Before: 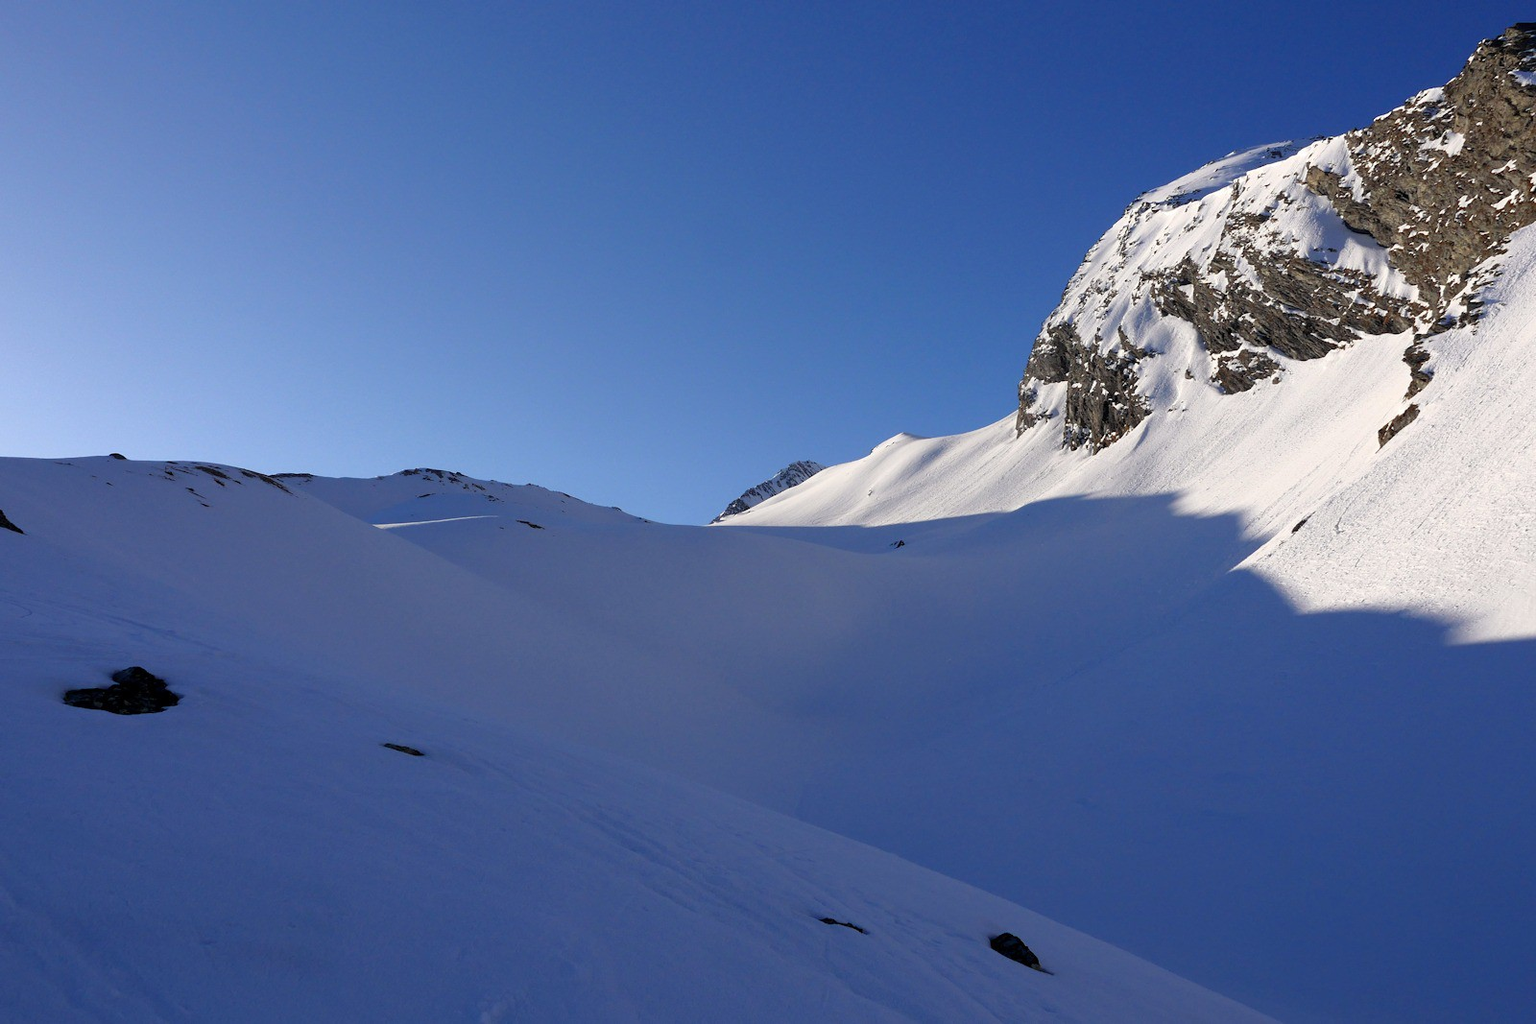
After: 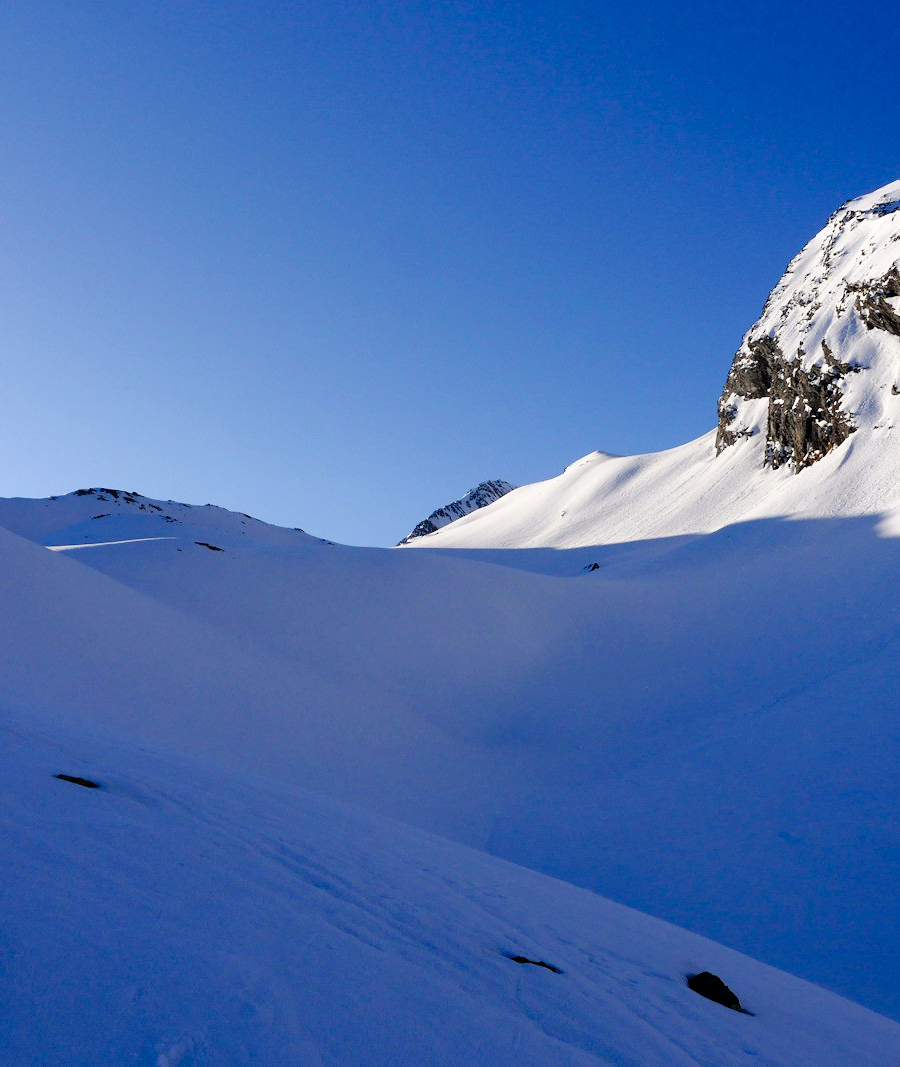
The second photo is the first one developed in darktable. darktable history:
tone curve: curves: ch0 [(0, 0) (0.003, 0) (0.011, 0.002) (0.025, 0.004) (0.044, 0.007) (0.069, 0.015) (0.1, 0.025) (0.136, 0.04) (0.177, 0.09) (0.224, 0.152) (0.277, 0.239) (0.335, 0.335) (0.399, 0.43) (0.468, 0.524) (0.543, 0.621) (0.623, 0.712) (0.709, 0.789) (0.801, 0.871) (0.898, 0.951) (1, 1)], preserve colors none
crop: left 21.496%, right 22.254%
